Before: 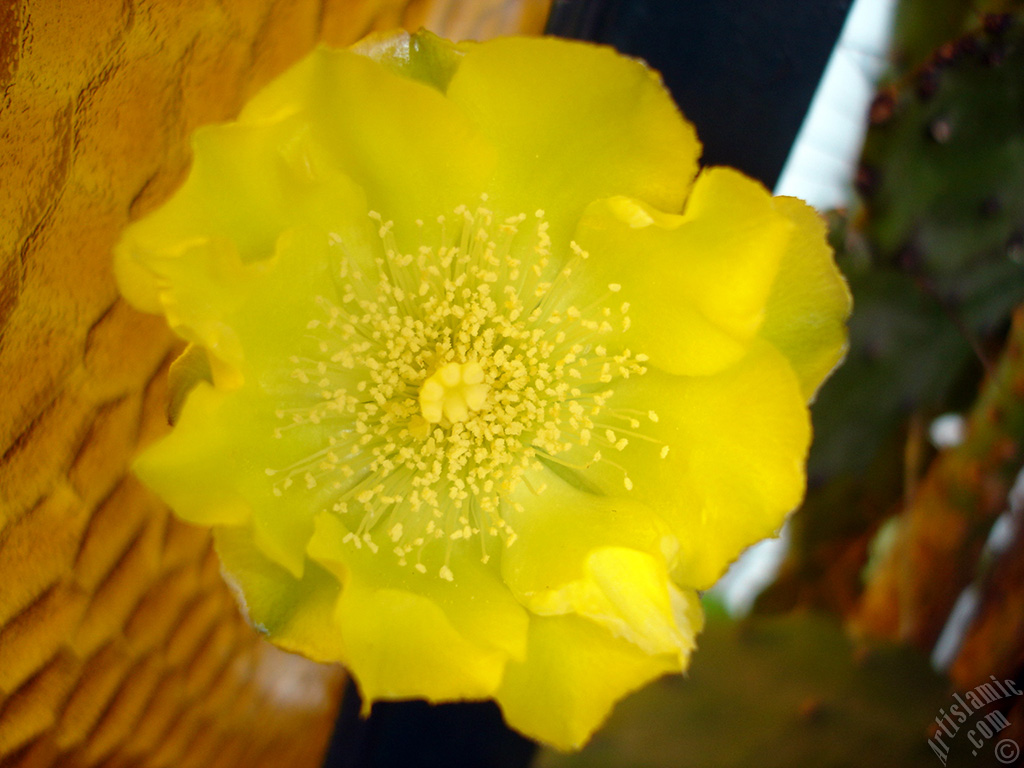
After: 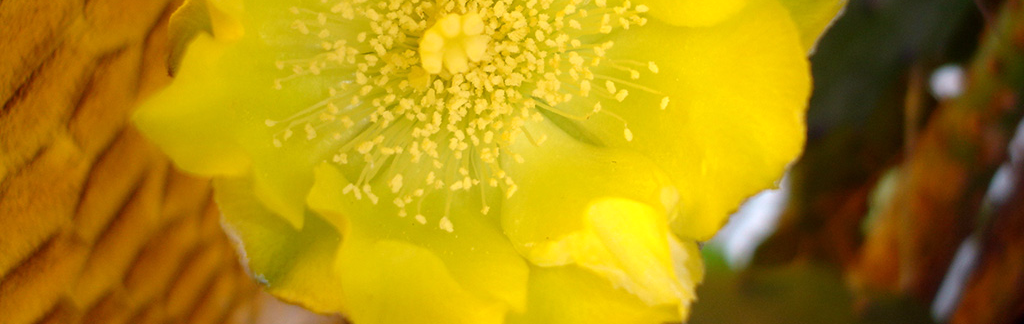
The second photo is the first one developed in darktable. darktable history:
crop: top 45.551%, bottom 12.262%
white balance: red 1.05, blue 1.072
